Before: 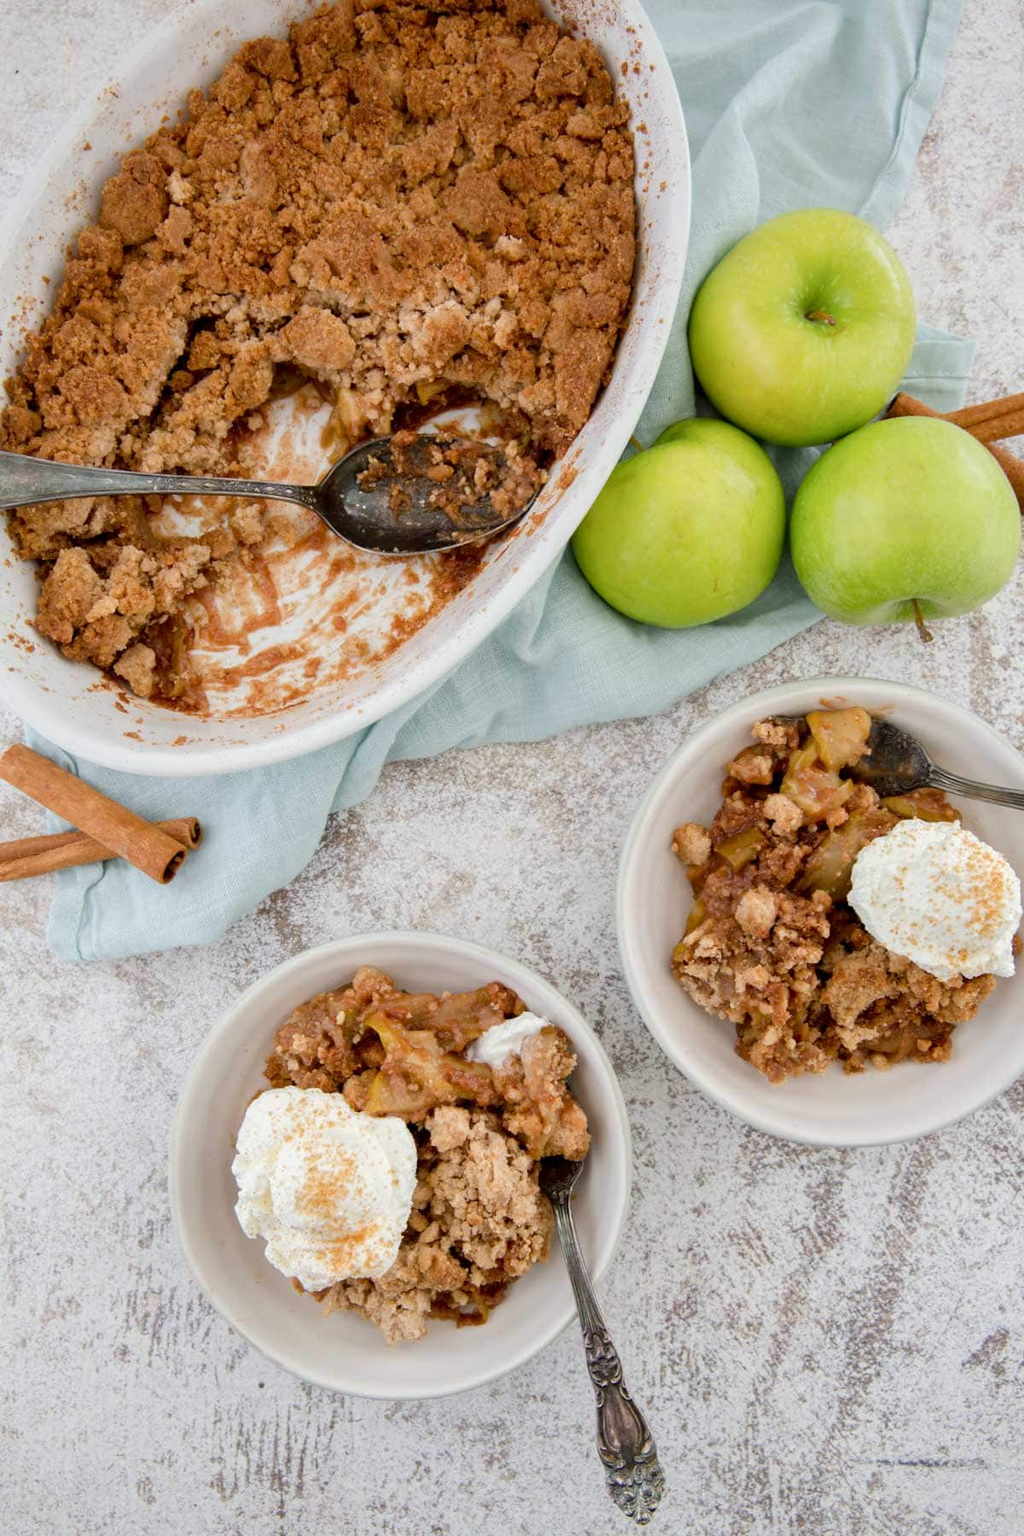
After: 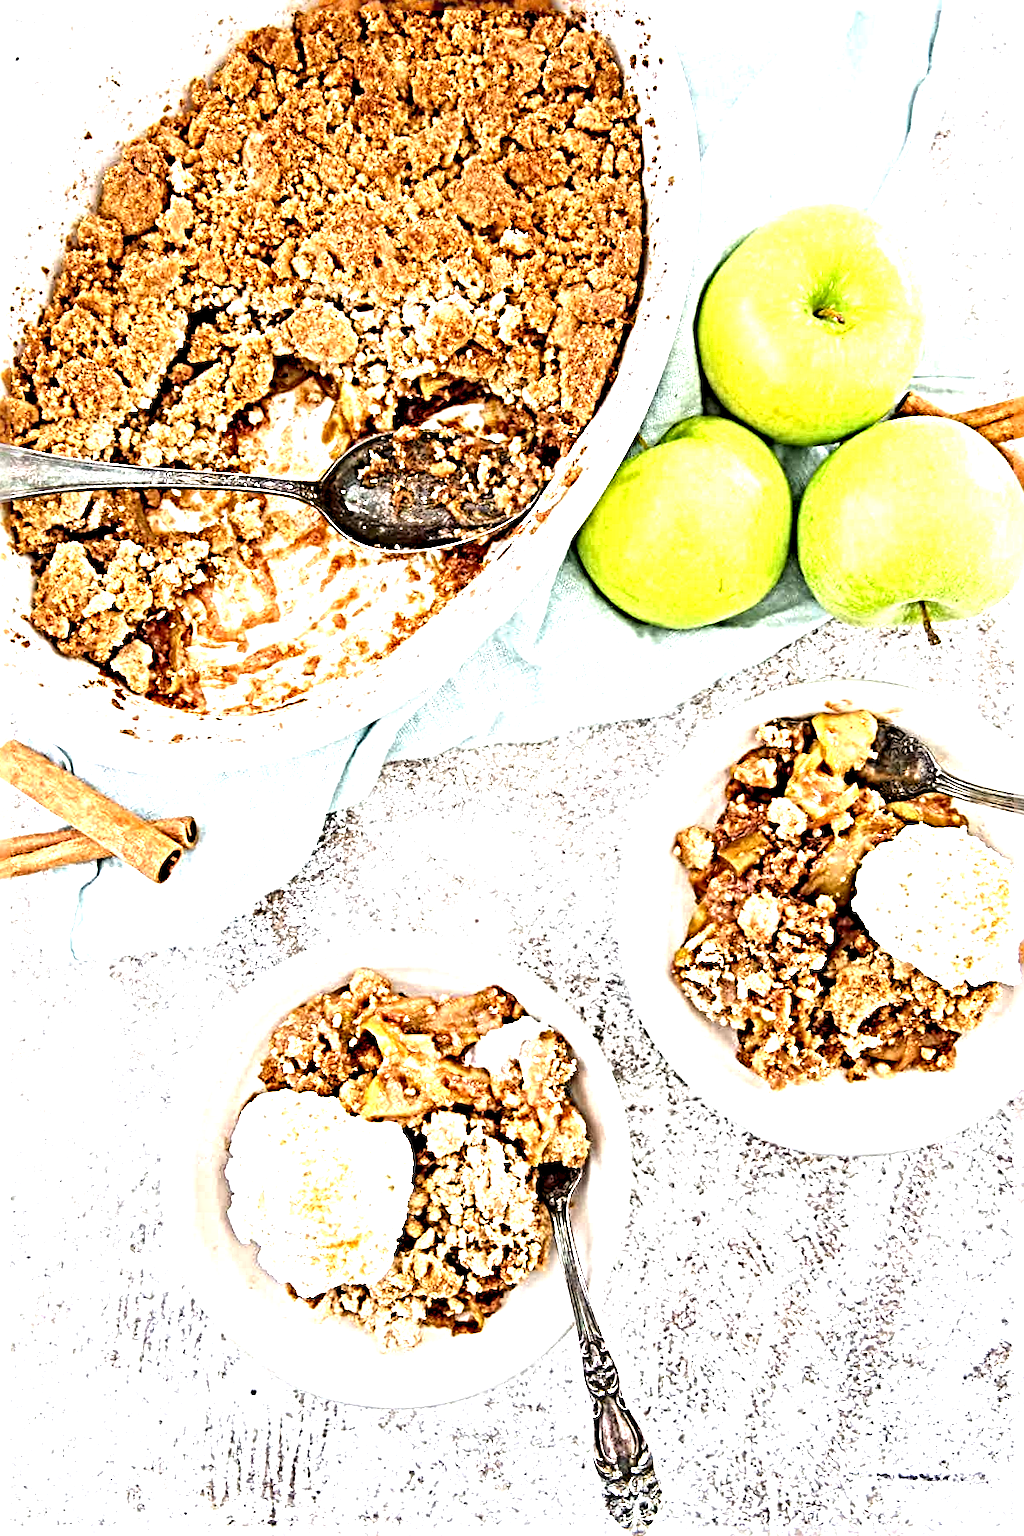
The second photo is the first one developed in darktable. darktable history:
levels: levels [0, 0.43, 0.859]
exposure: exposure 1.16 EV, compensate exposure bias true, compensate highlight preservation false
sharpen: radius 6.3, amount 1.8, threshold 0
crop and rotate: angle -0.5°
